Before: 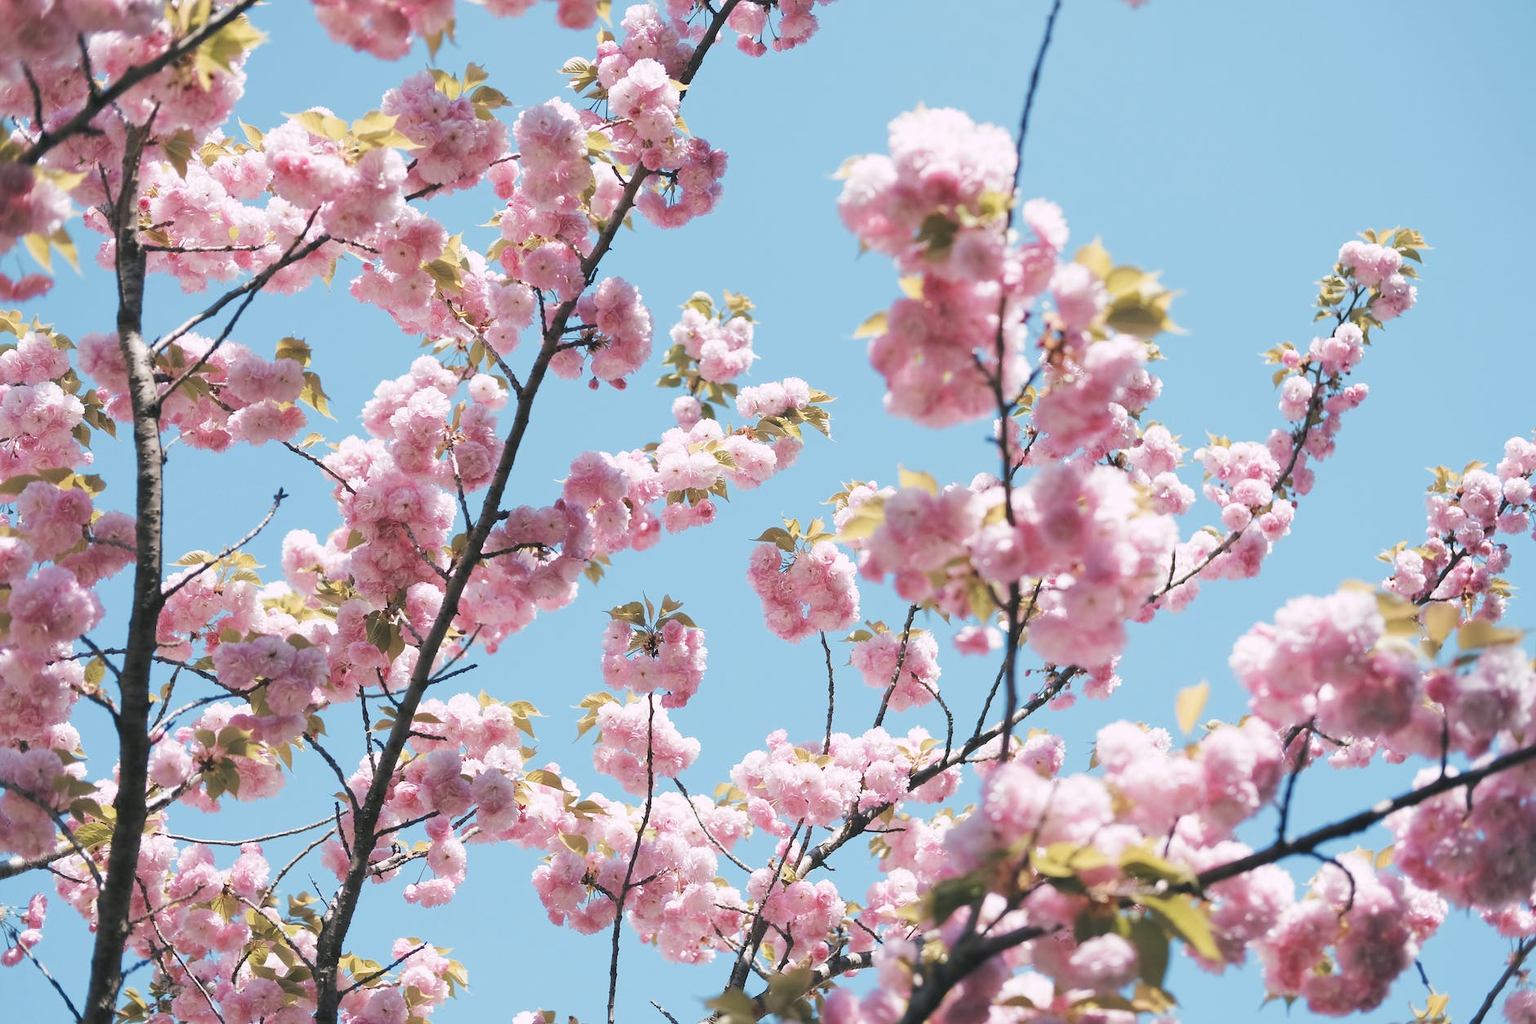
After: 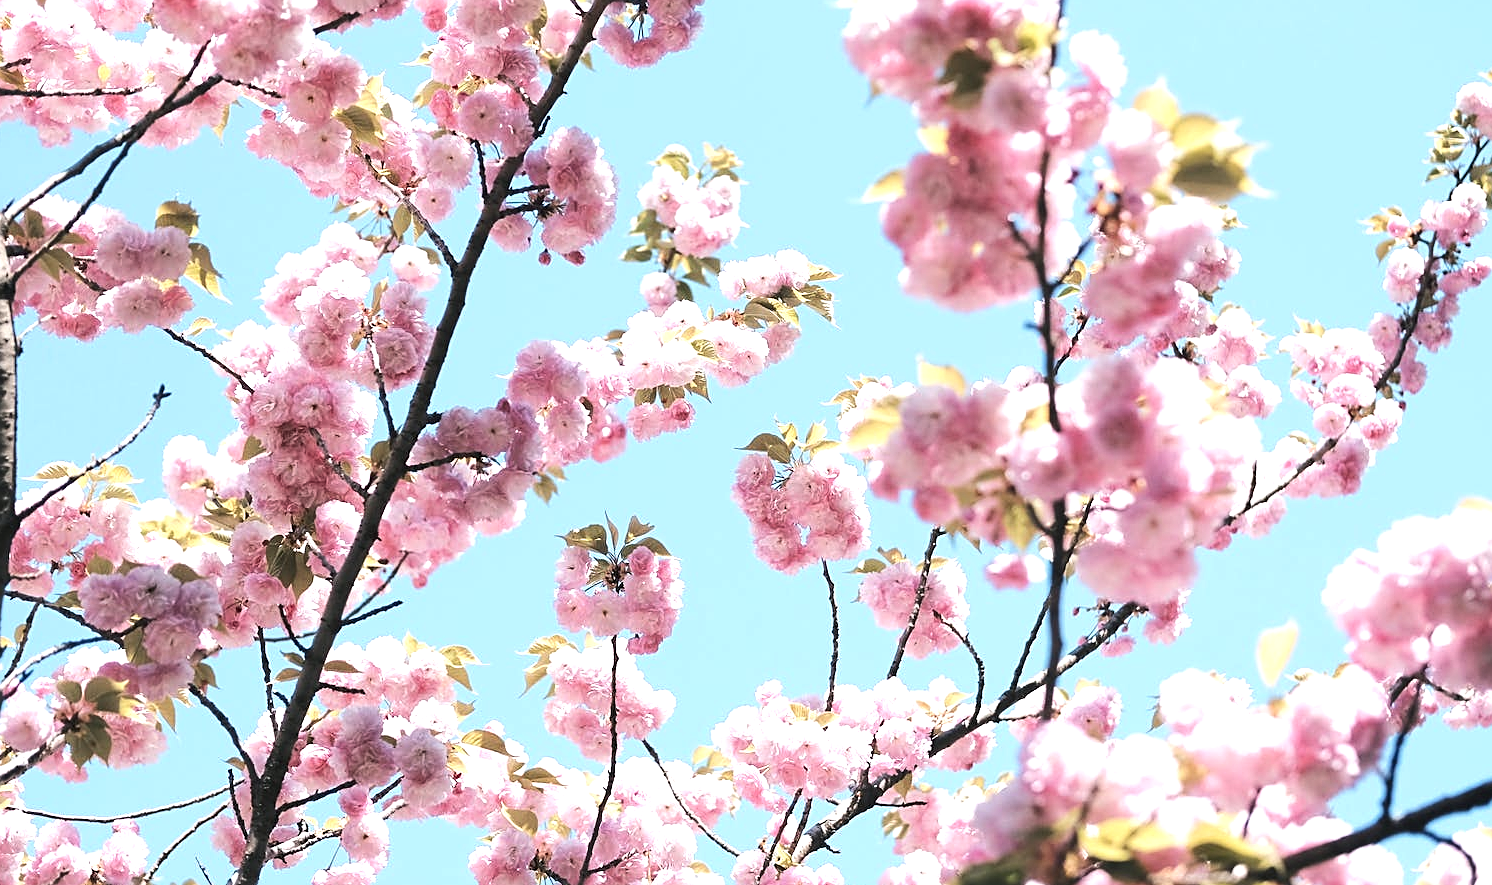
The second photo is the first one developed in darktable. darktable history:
sharpen: on, module defaults
tone equalizer: -8 EV -0.74 EV, -7 EV -0.722 EV, -6 EV -0.566 EV, -5 EV -0.382 EV, -3 EV 0.4 EV, -2 EV 0.6 EV, -1 EV 0.677 EV, +0 EV 0.746 EV, edges refinement/feathering 500, mask exposure compensation -1.57 EV, preserve details no
crop: left 9.729%, top 16.981%, right 10.874%, bottom 12.368%
